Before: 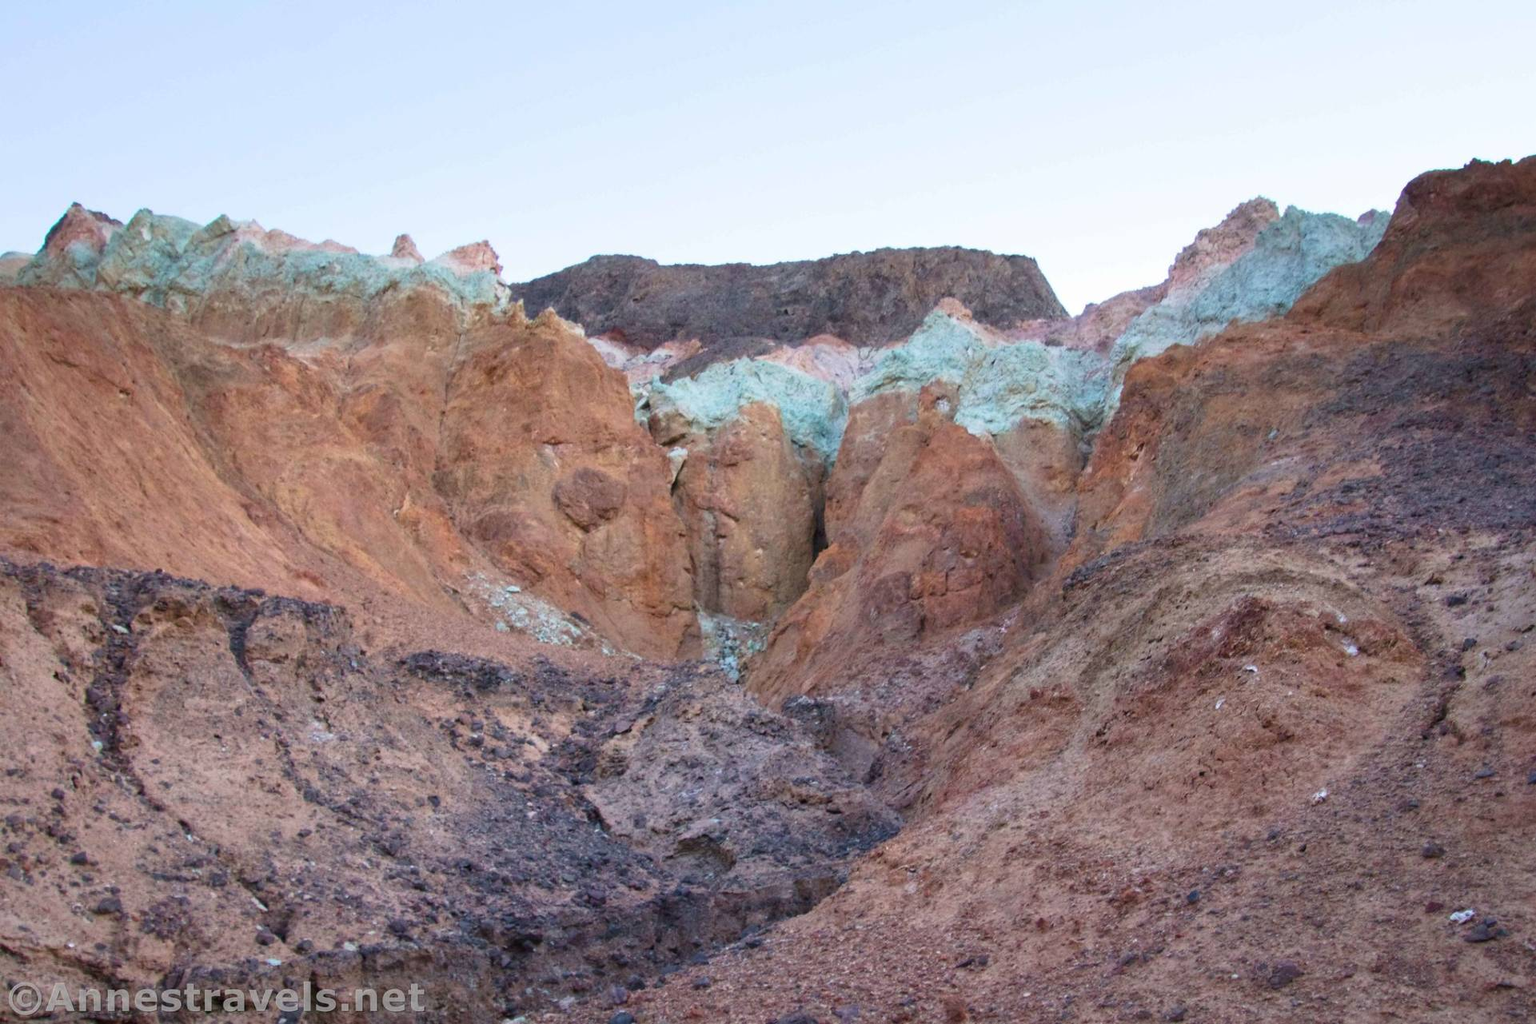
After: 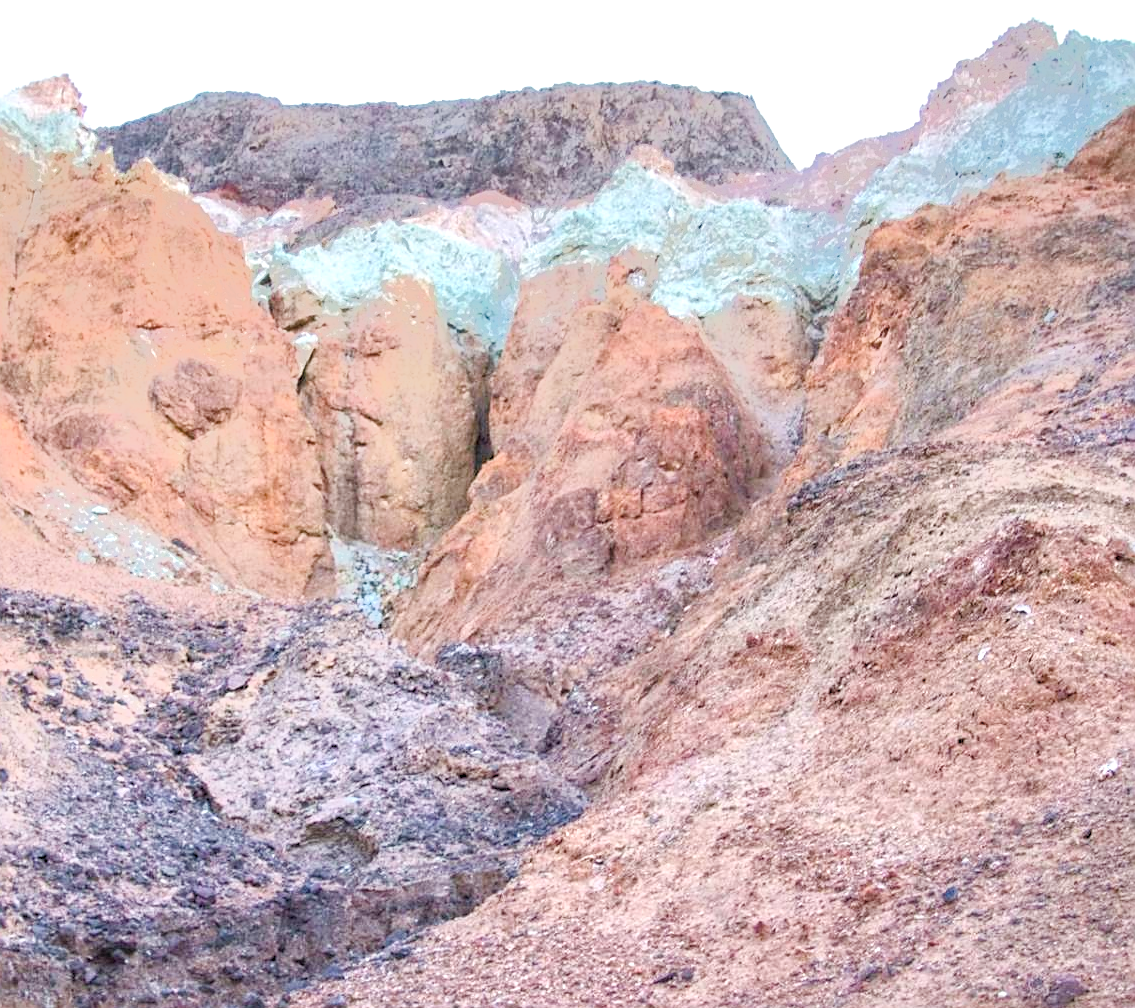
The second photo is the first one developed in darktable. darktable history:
tone equalizer: -7 EV -0.63 EV, -6 EV 1 EV, -5 EV -0.45 EV, -4 EV 0.43 EV, -3 EV 0.41 EV, -2 EV 0.15 EV, -1 EV -0.15 EV, +0 EV -0.39 EV, smoothing diameter 25%, edges refinement/feathering 10, preserve details guided filter
contrast brightness saturation: brightness 0.28
exposure: black level correction 0, exposure 0.877 EV, compensate exposure bias true, compensate highlight preservation false
sharpen: on, module defaults
local contrast: detail 130%
color balance rgb: perceptual saturation grading › global saturation 20%, perceptual saturation grading › highlights -50%, perceptual saturation grading › shadows 30%
crop and rotate: left 28.256%, top 17.734%, right 12.656%, bottom 3.573%
